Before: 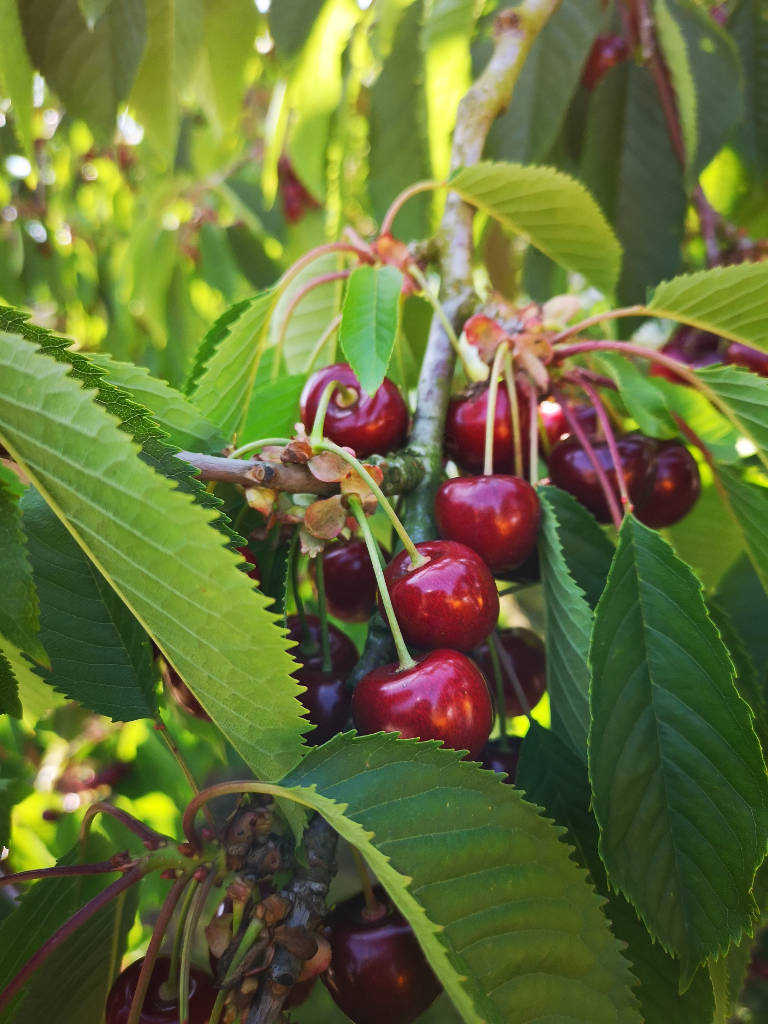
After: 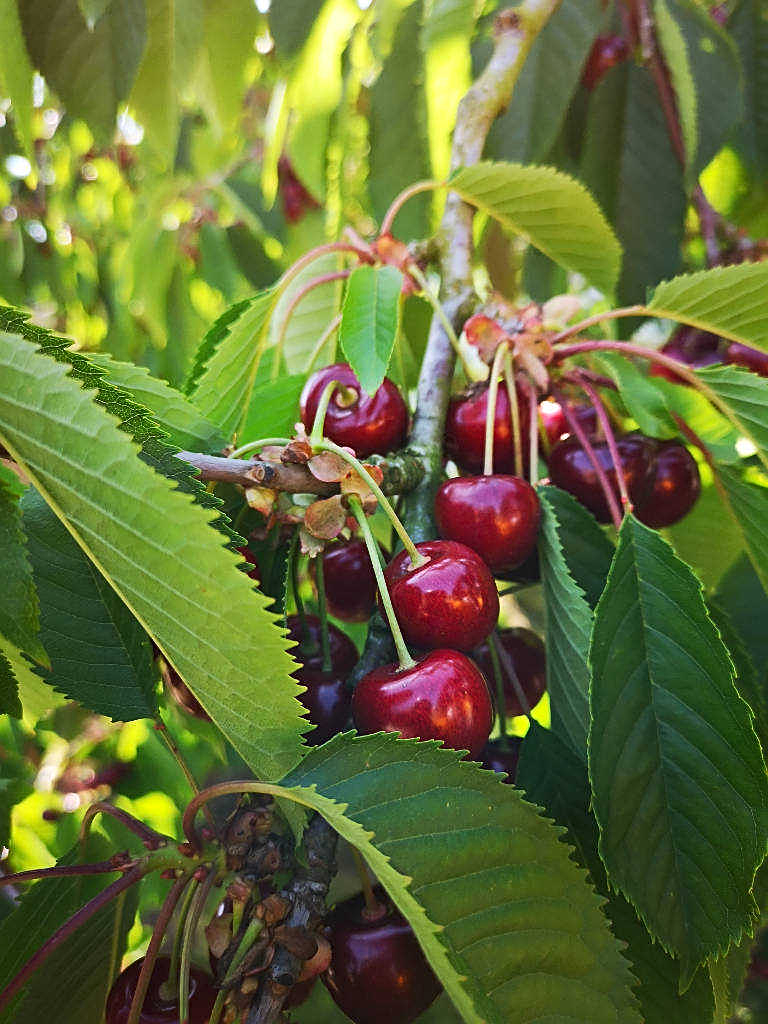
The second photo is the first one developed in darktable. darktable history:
contrast brightness saturation: contrast 0.08, saturation 0.02
sharpen: on, module defaults
white balance: emerald 1
